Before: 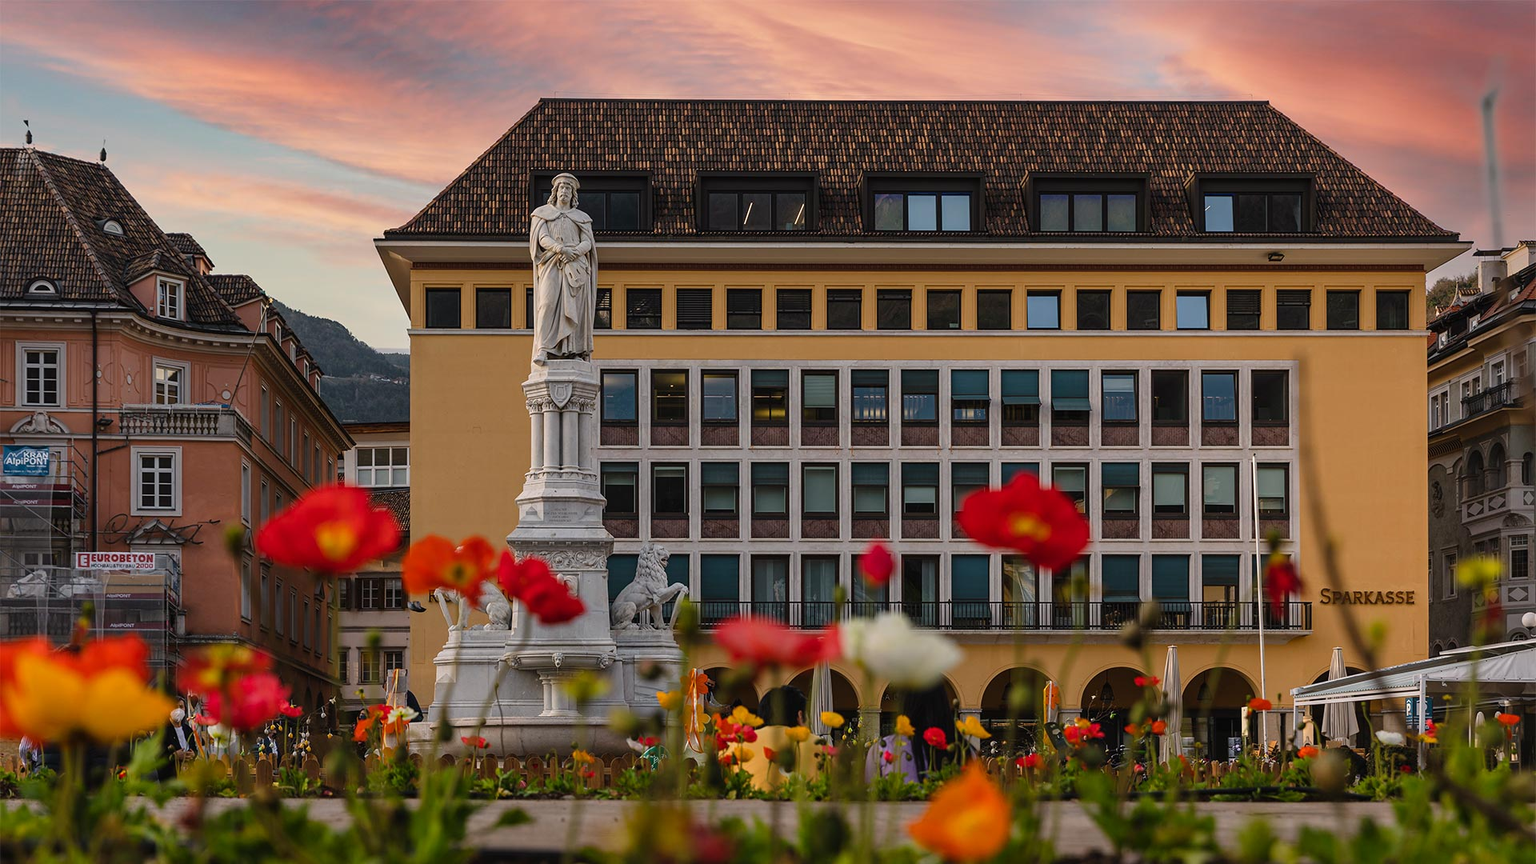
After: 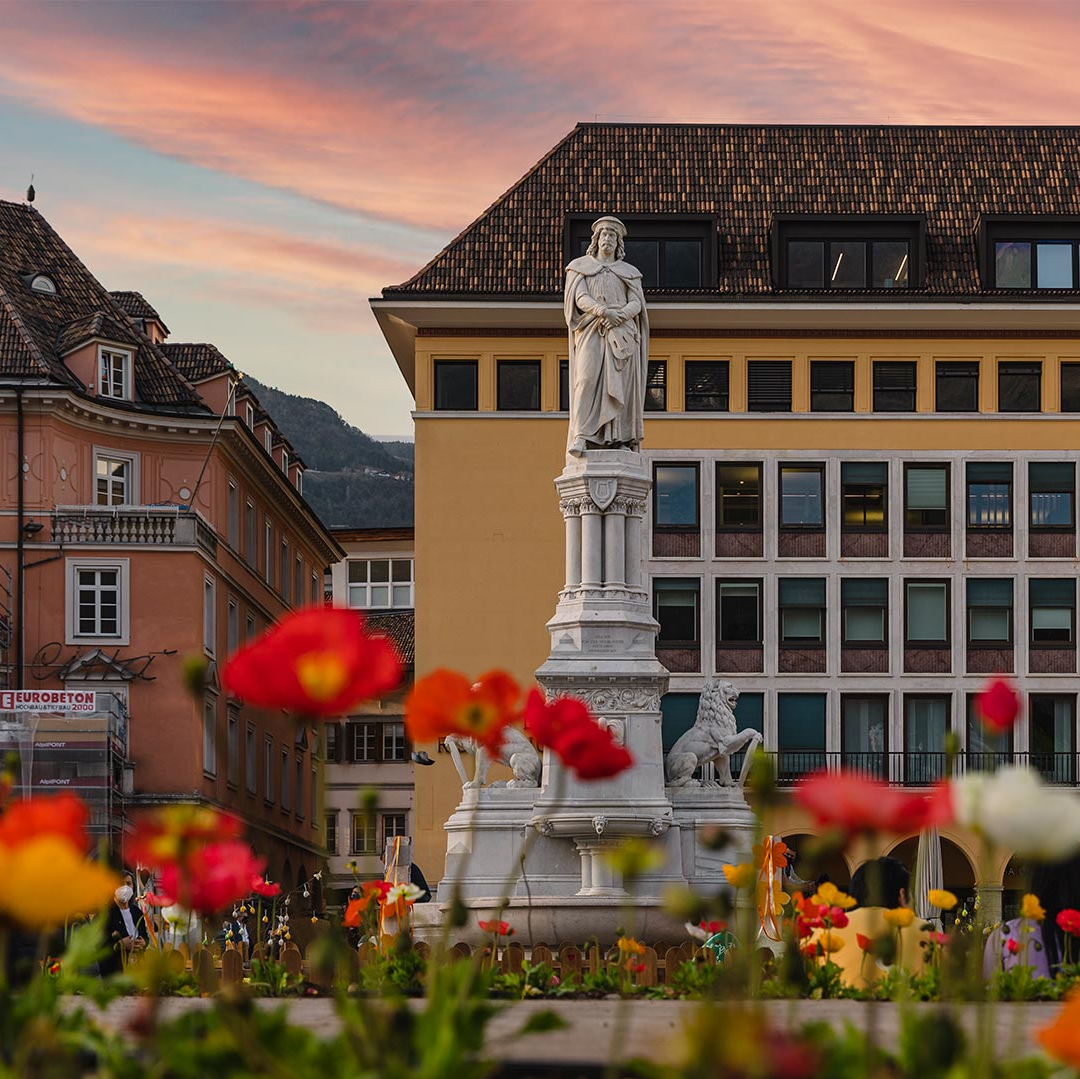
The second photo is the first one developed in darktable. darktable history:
crop: left 5.114%, right 38.589%
